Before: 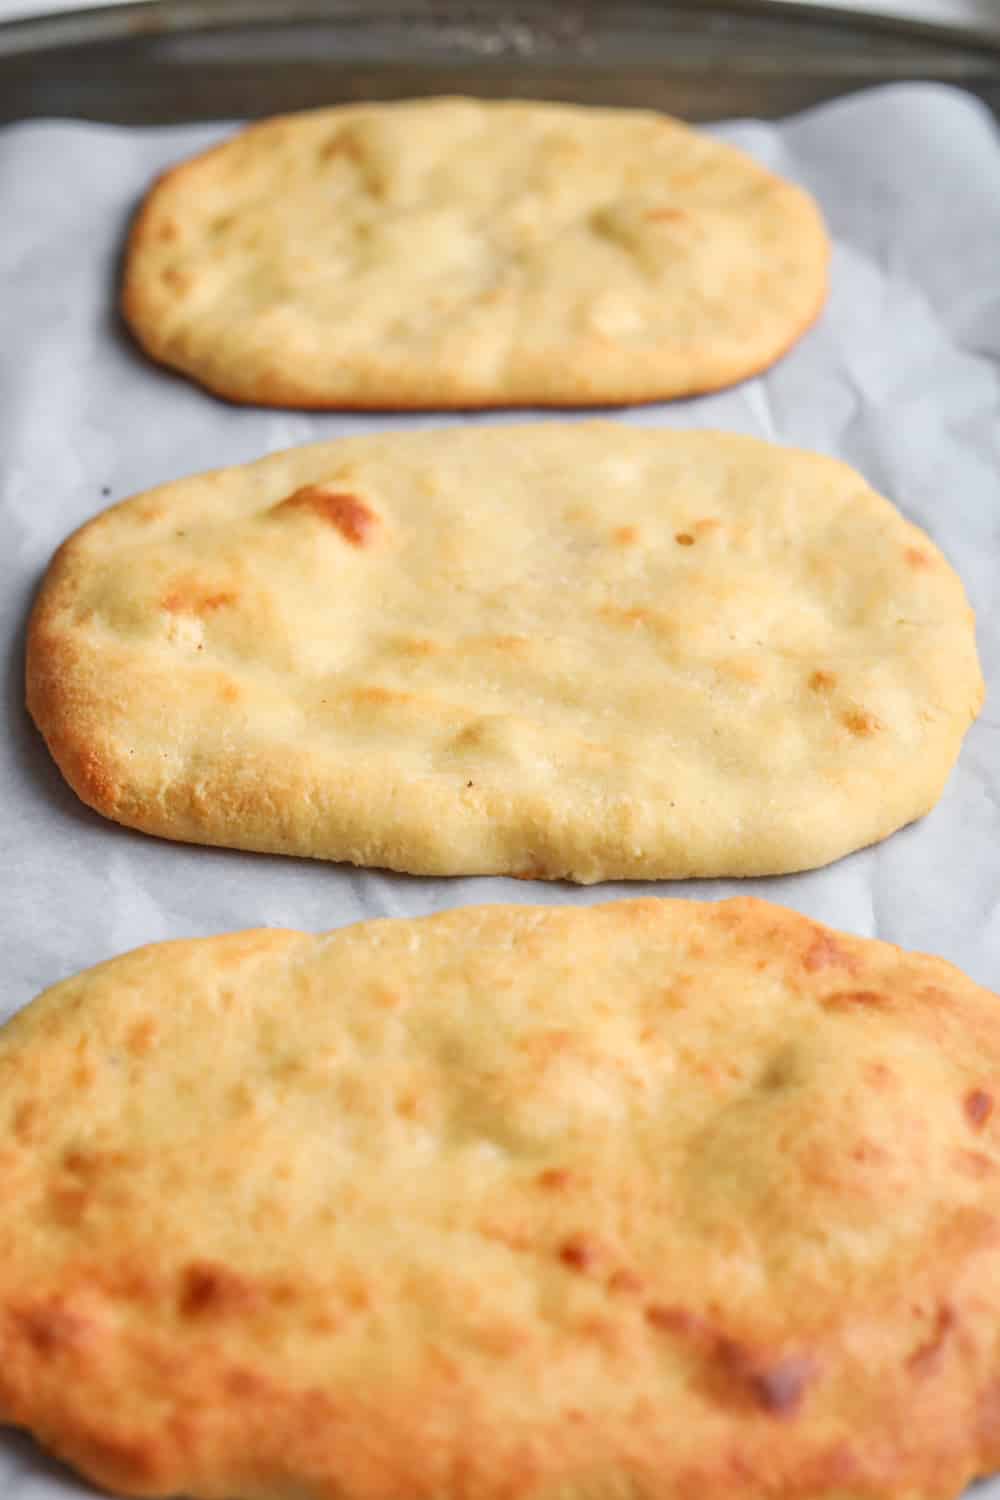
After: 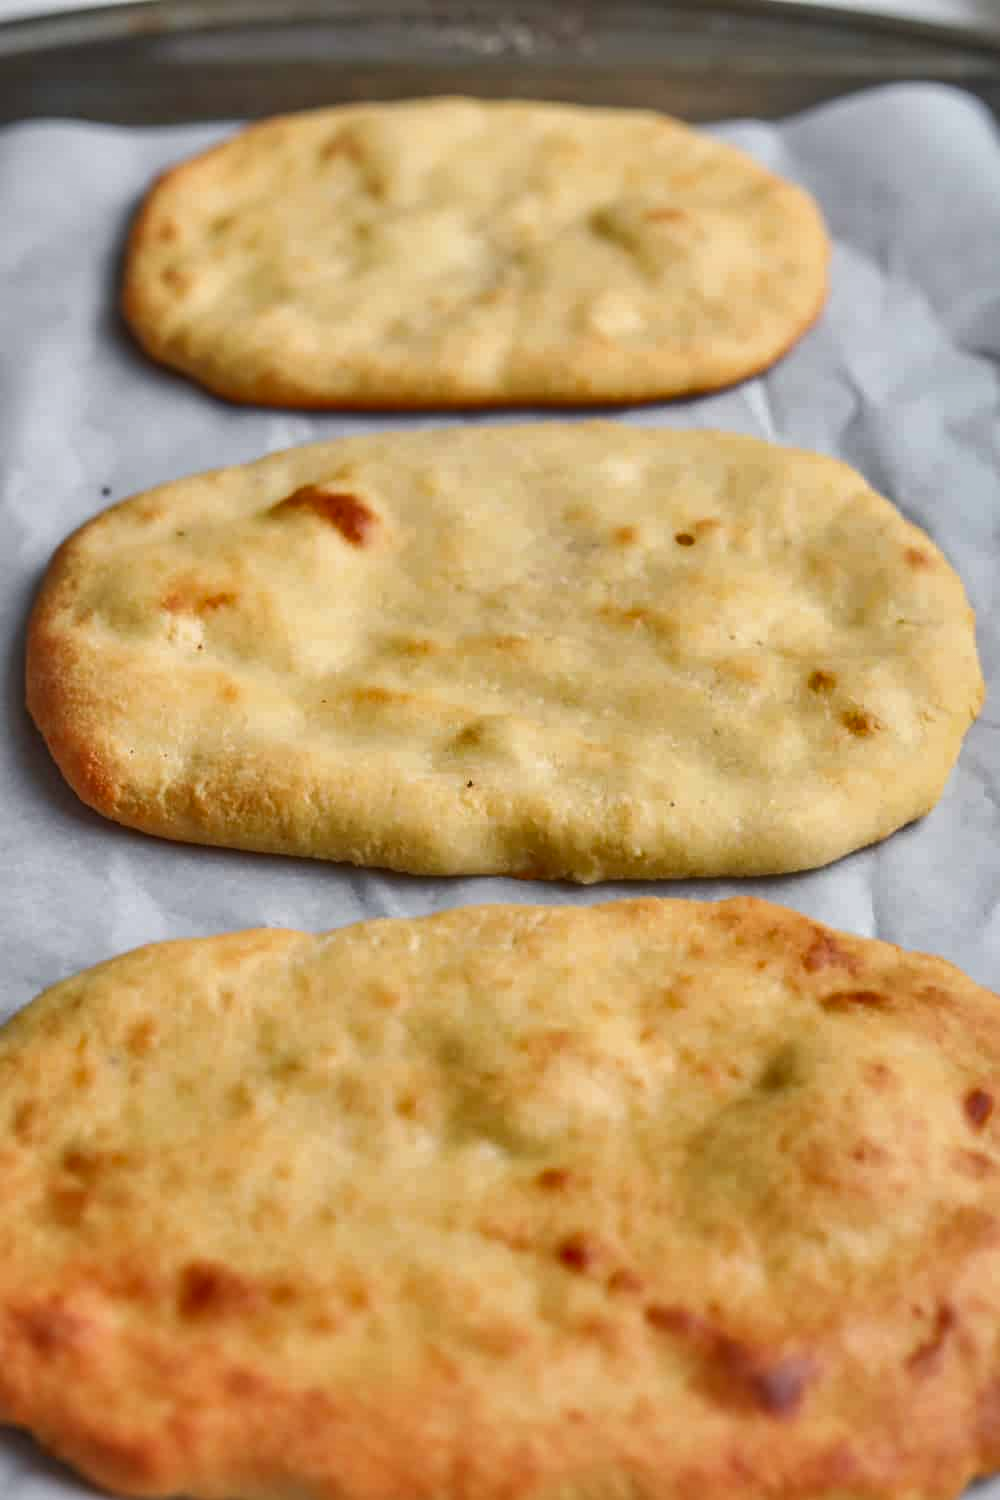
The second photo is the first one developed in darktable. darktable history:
shadows and highlights: radius 118.66, shadows 42.17, highlights -61.6, soften with gaussian
